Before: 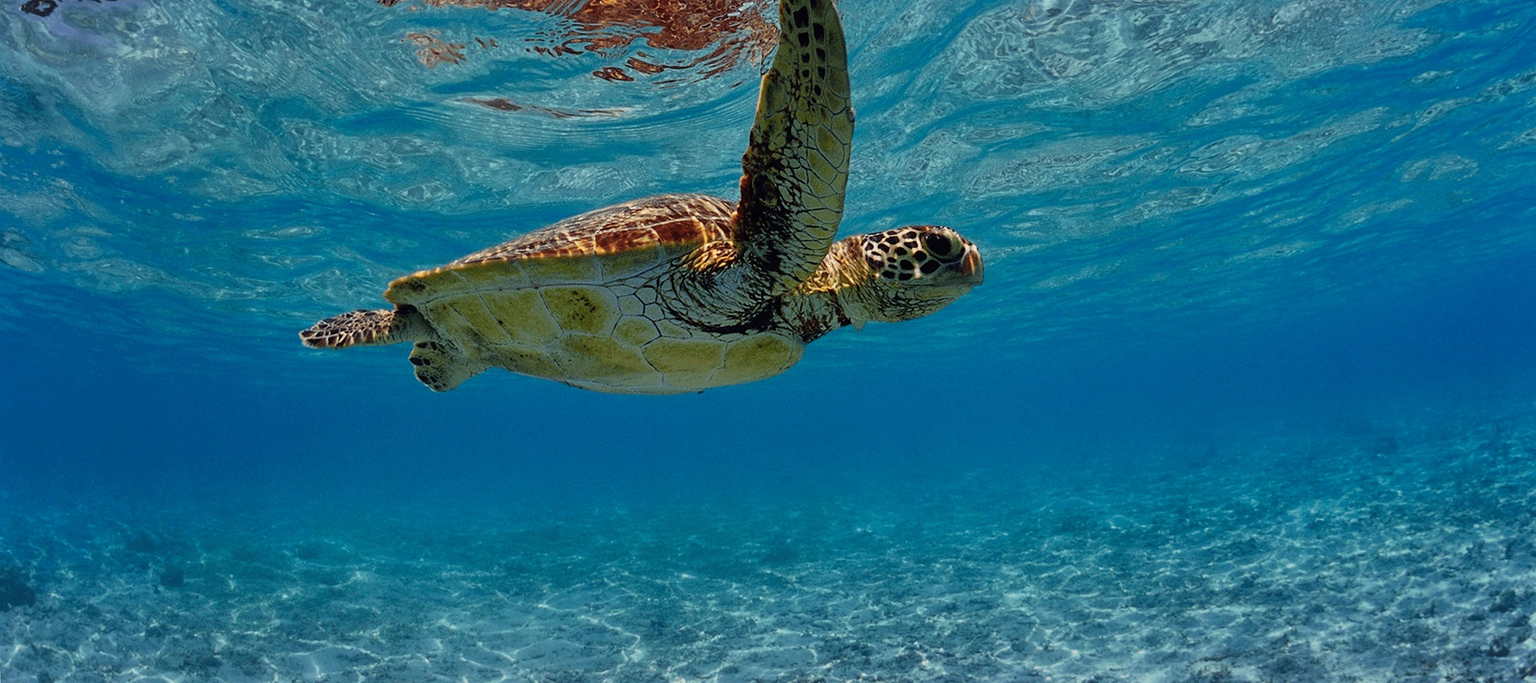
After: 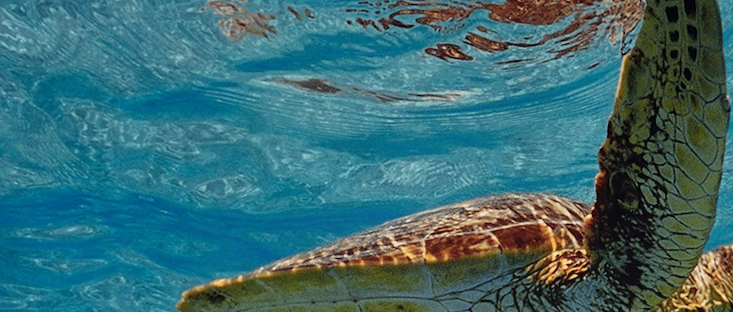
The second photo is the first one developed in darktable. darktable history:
bloom: threshold 82.5%, strength 16.25%
crop: left 15.452%, top 5.459%, right 43.956%, bottom 56.62%
rgb levels: preserve colors max RGB
rotate and perspective: rotation 0.8°, automatic cropping off
